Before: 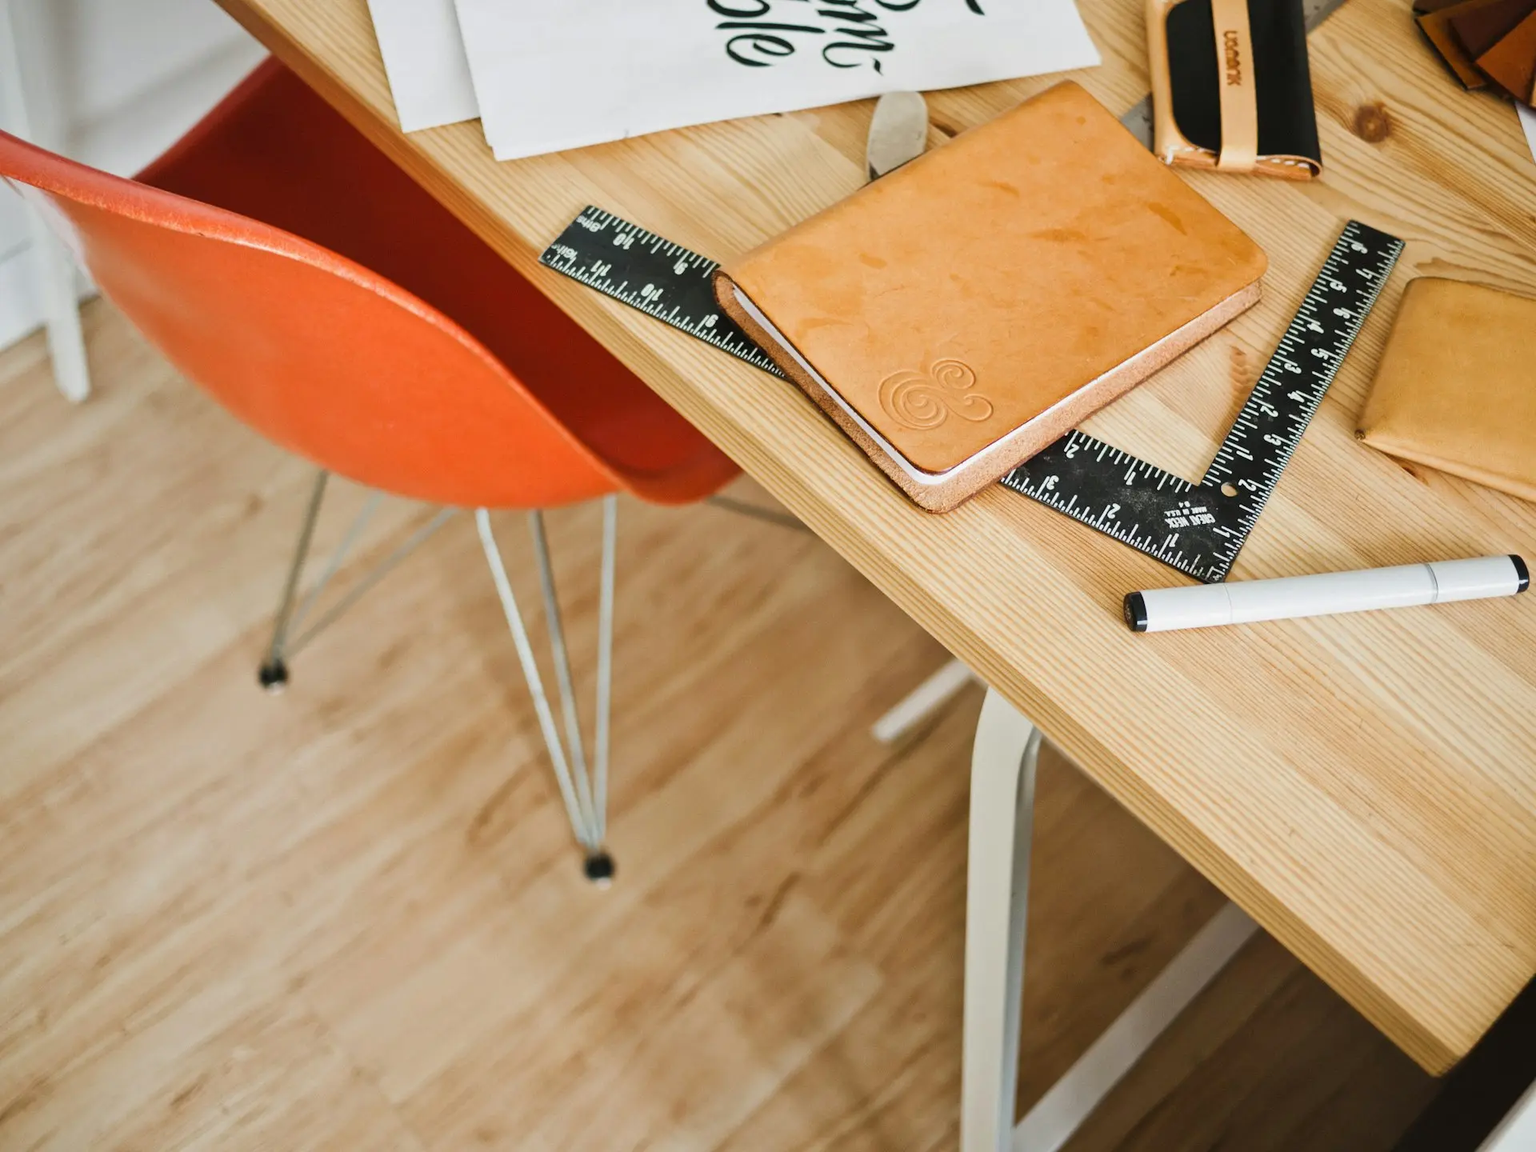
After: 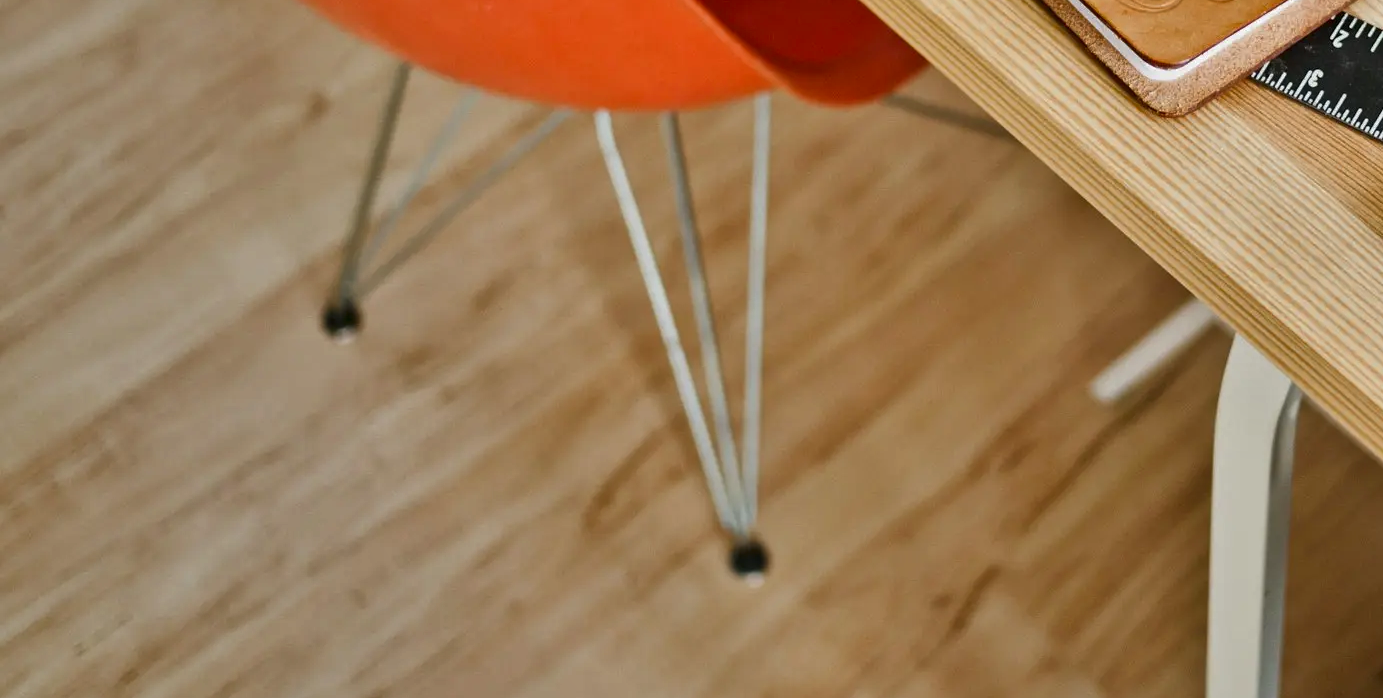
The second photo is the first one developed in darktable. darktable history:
shadows and highlights: shadows 20.91, highlights -82.73, soften with gaussian
crop: top 36.498%, right 27.964%, bottom 14.995%
contrast brightness saturation: brightness -0.09
